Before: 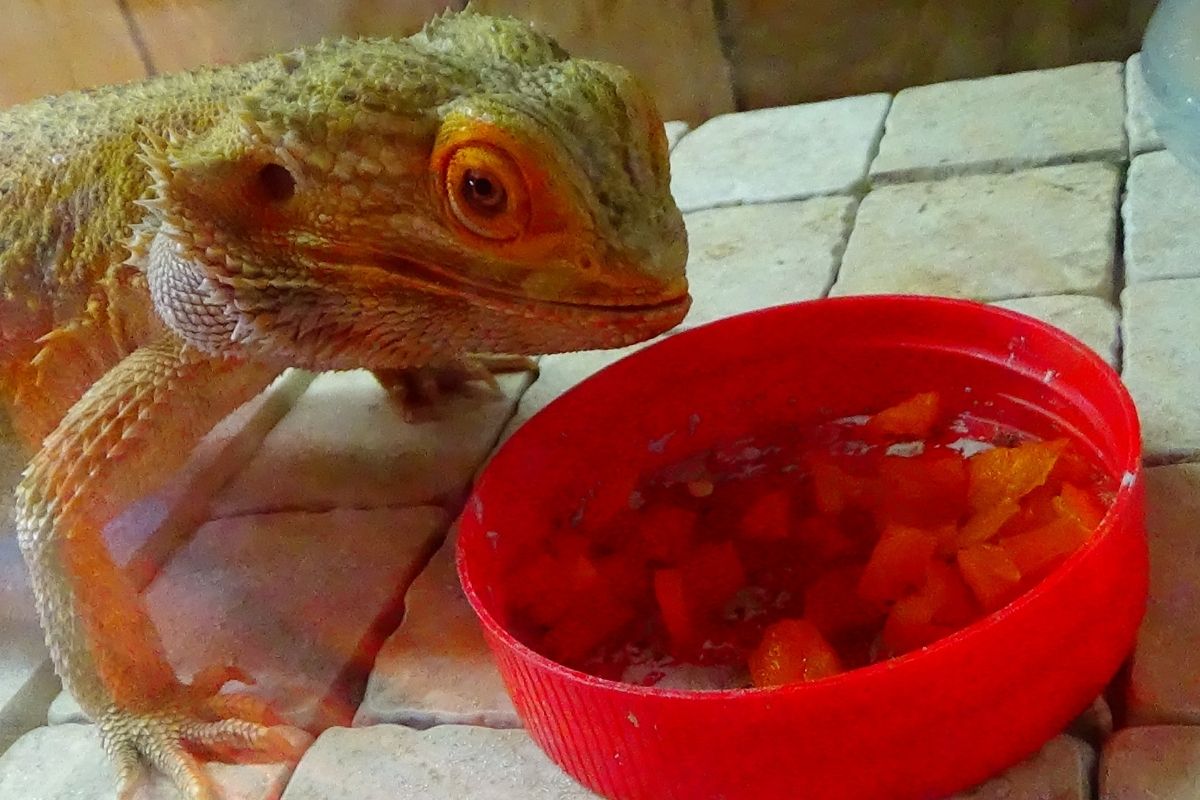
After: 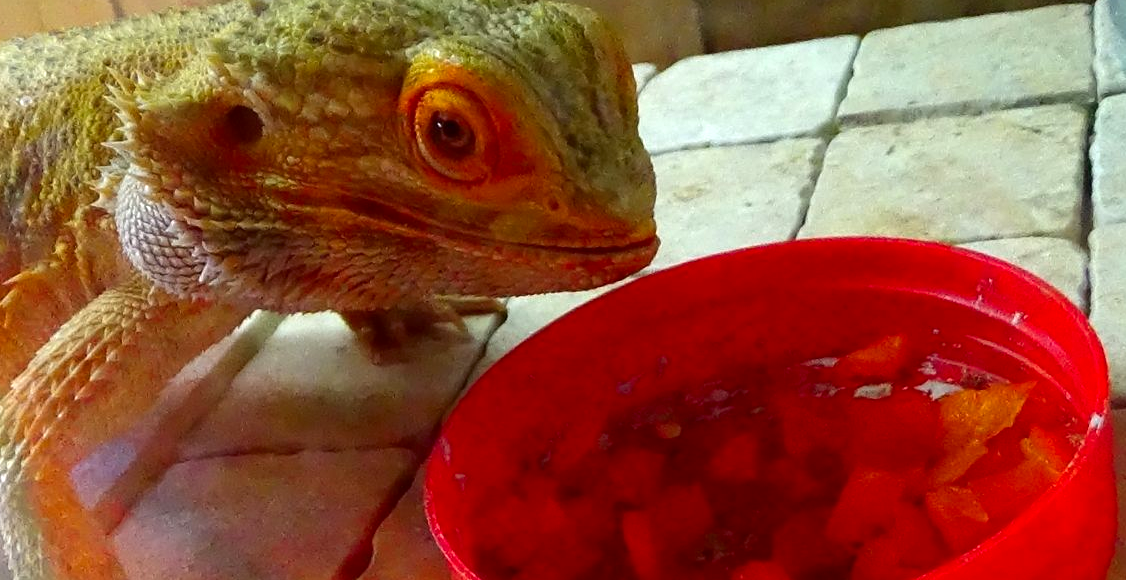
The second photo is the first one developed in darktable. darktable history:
exposure: black level correction 0, exposure 0.5 EV, compensate highlight preservation false
contrast brightness saturation: brightness -0.09
crop: left 2.737%, top 7.287%, right 3.421%, bottom 20.179%
